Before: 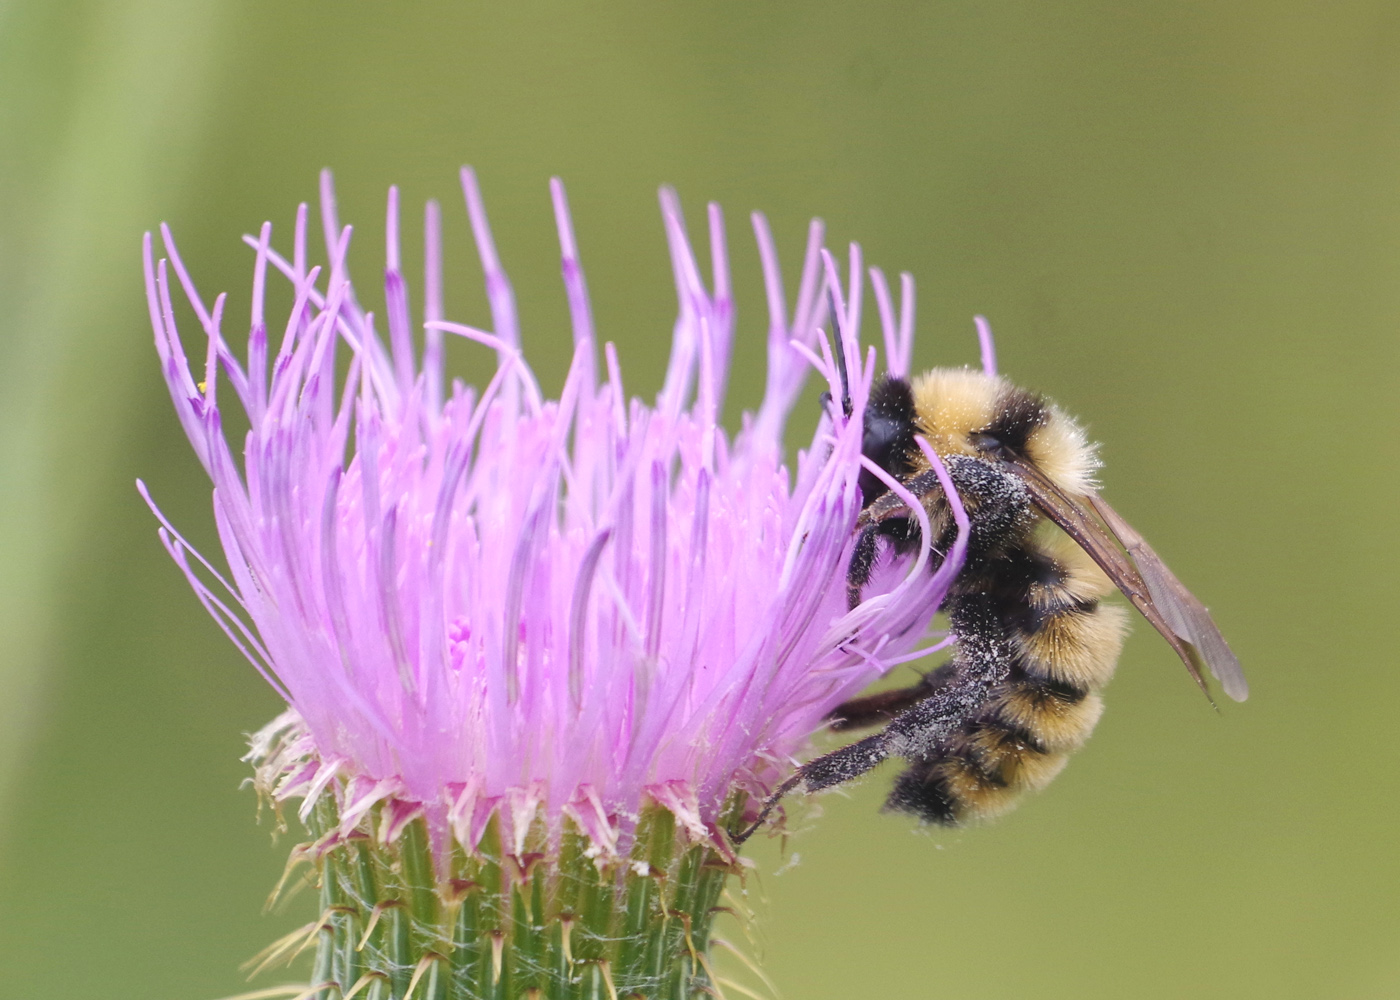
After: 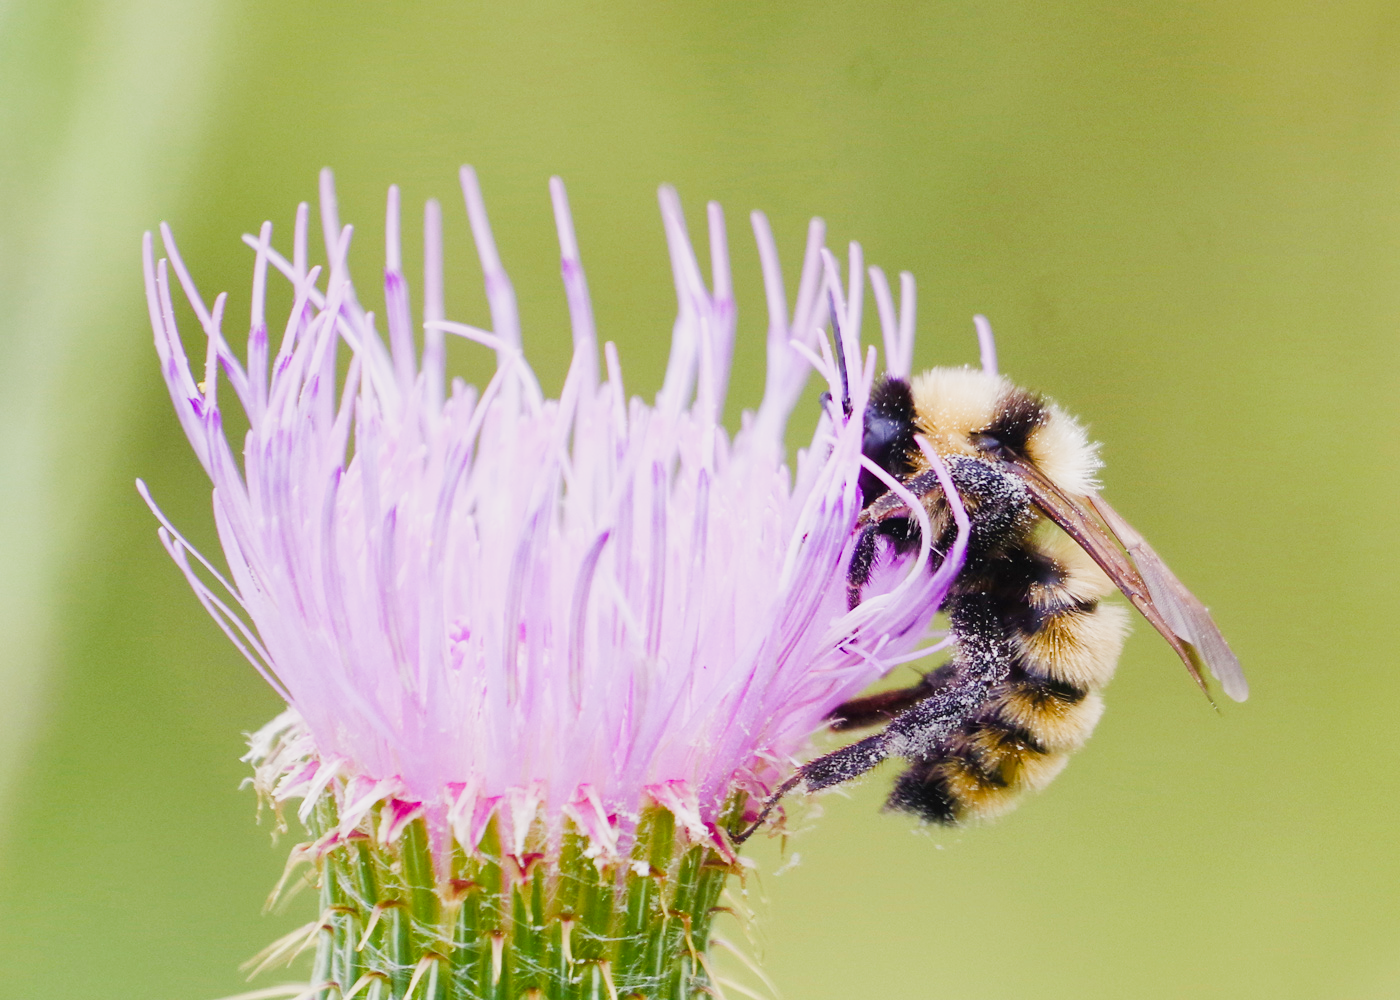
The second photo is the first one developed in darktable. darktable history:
color balance rgb: perceptual saturation grading › global saturation 20%, perceptual saturation grading › highlights -50%, perceptual saturation grading › shadows 30%, perceptual brilliance grading › global brilliance 10%, perceptual brilliance grading › shadows 15%
sigmoid: contrast 1.7
